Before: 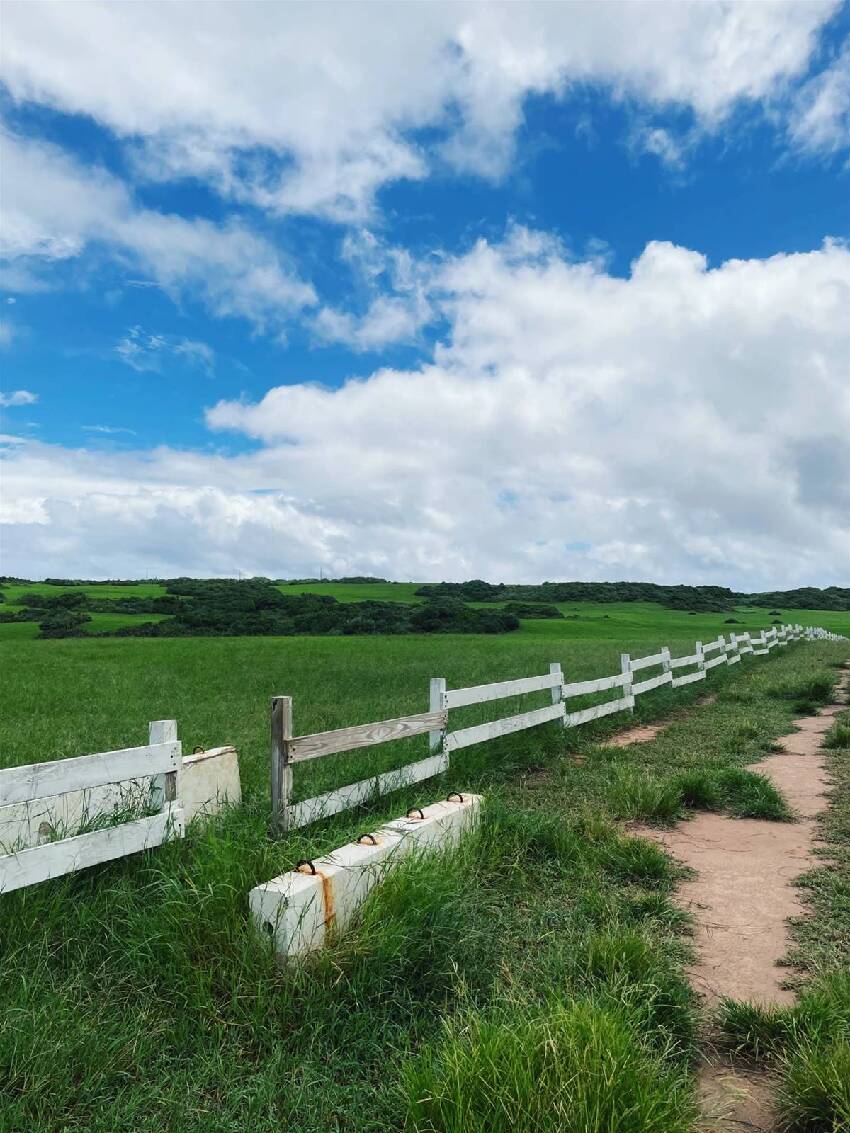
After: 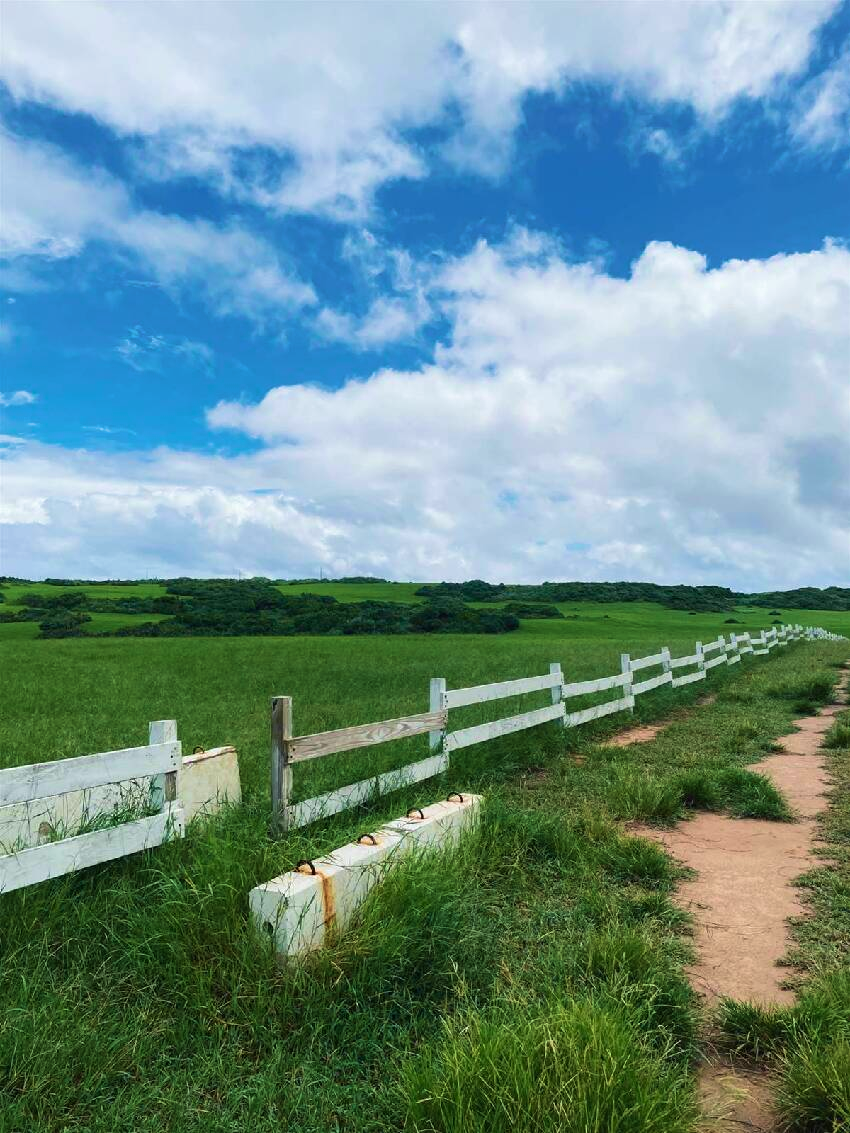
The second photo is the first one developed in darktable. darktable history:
velvia: strength 49.43%
